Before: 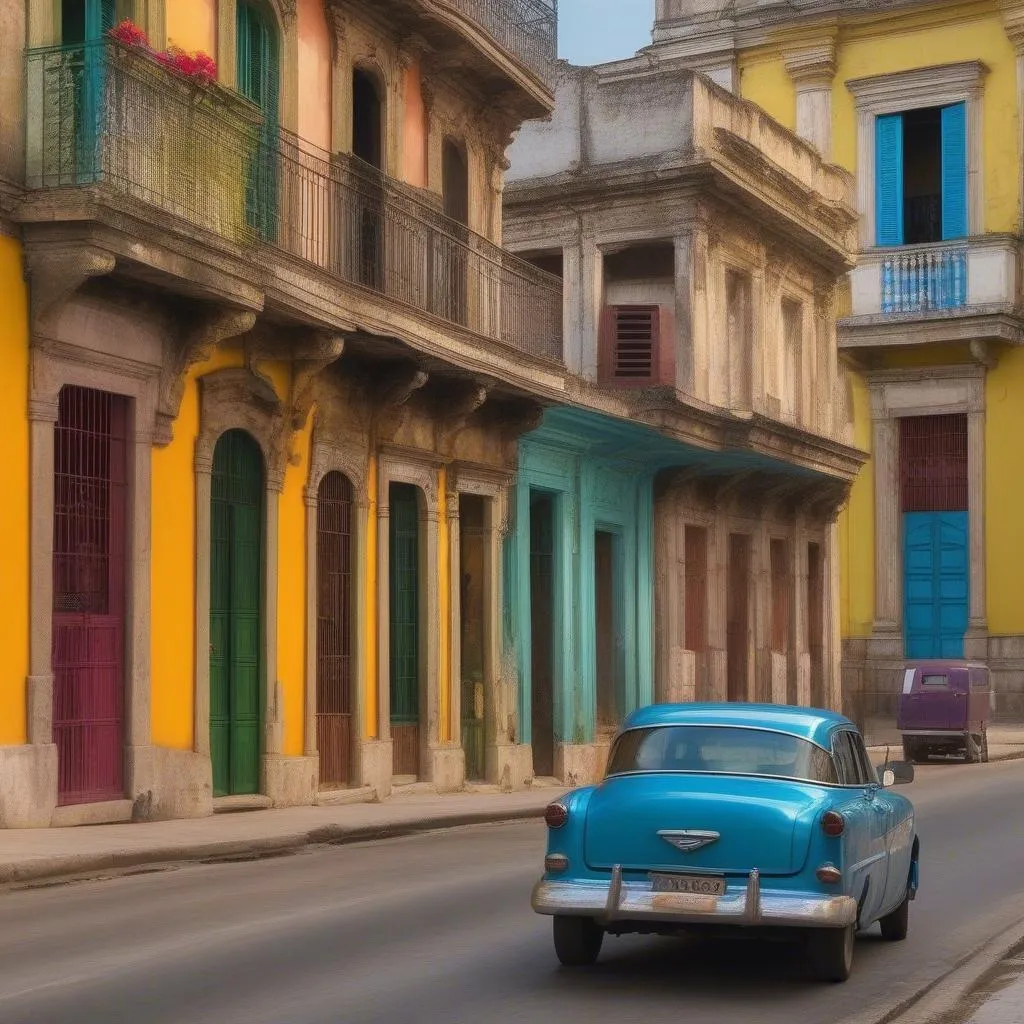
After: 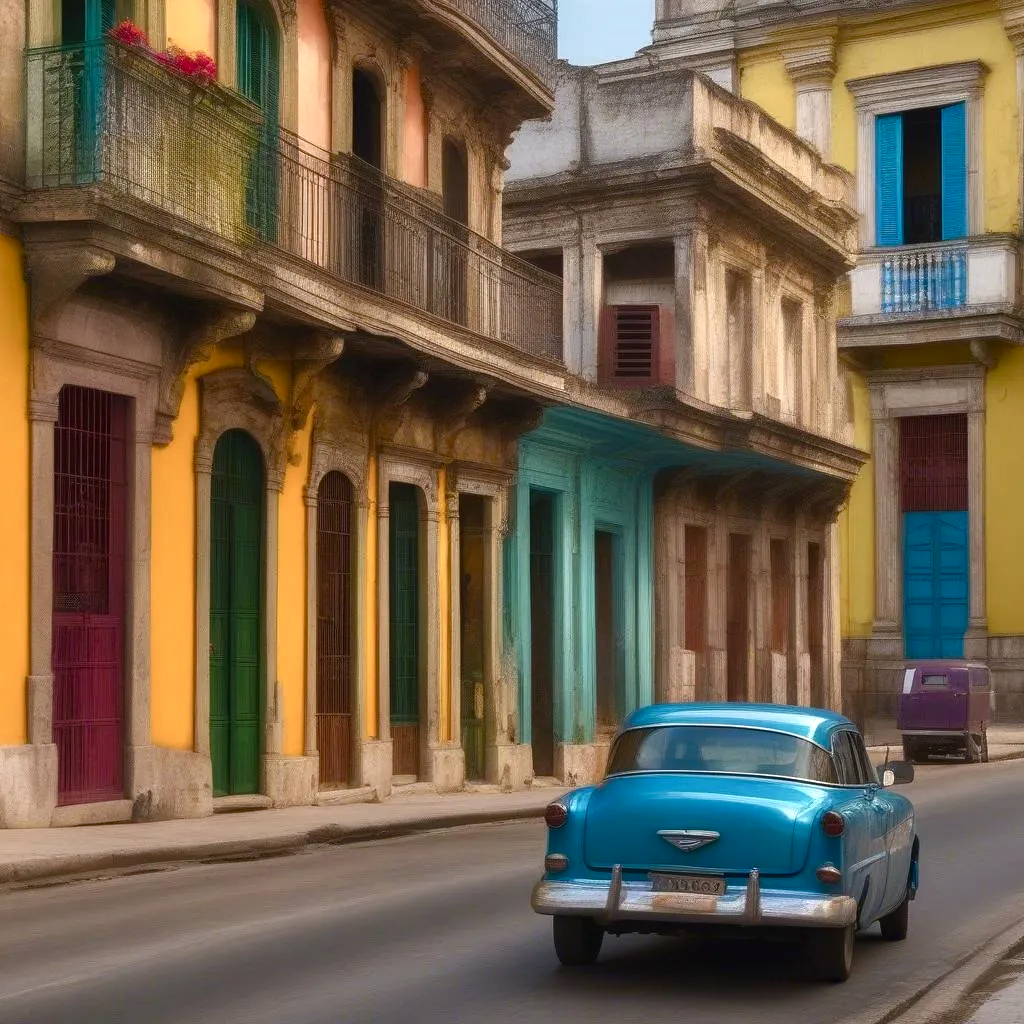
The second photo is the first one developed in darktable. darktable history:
color balance rgb: perceptual saturation grading › global saturation 20%, perceptual saturation grading › highlights -49.068%, perceptual saturation grading › shadows 24.208%, perceptual brilliance grading › global brilliance 14.186%, perceptual brilliance grading › shadows -34.625%, global vibrance 11.045%
